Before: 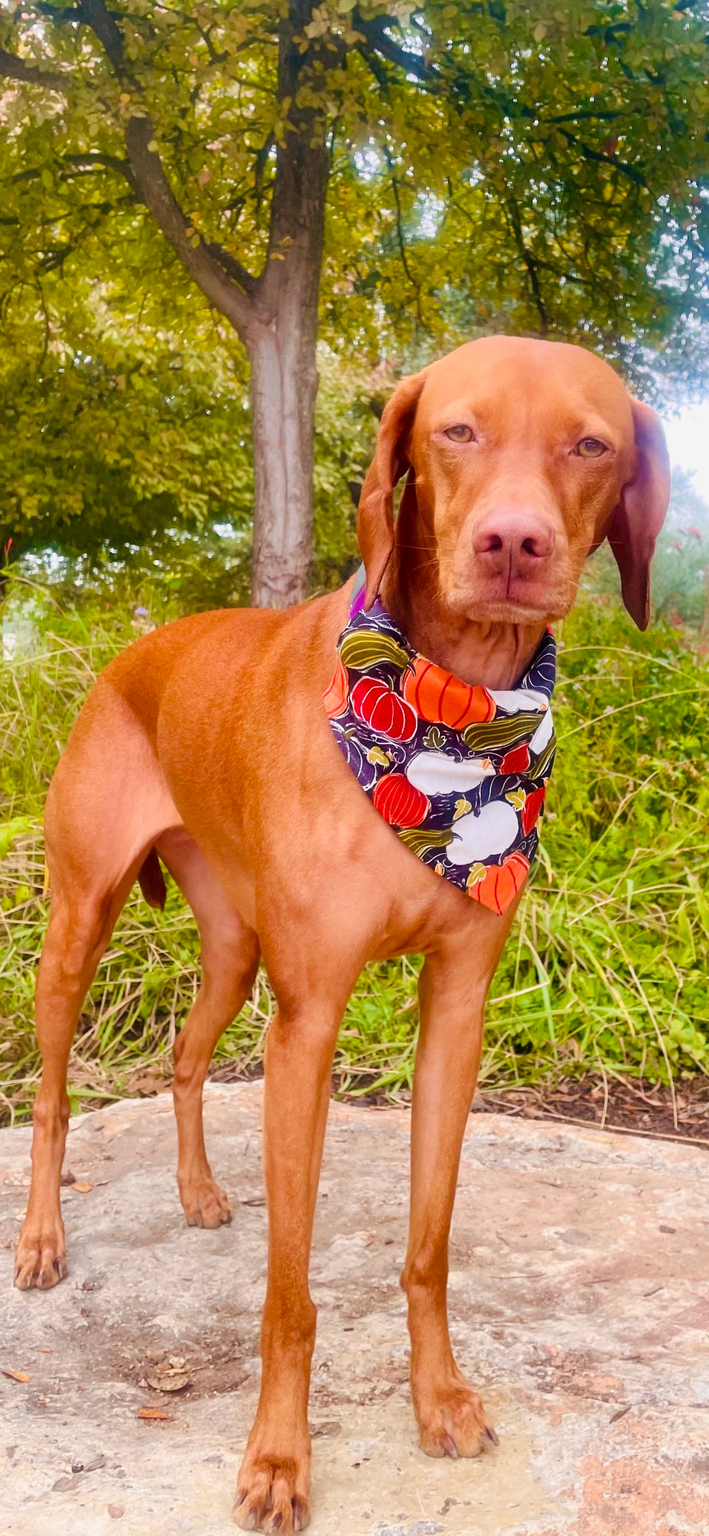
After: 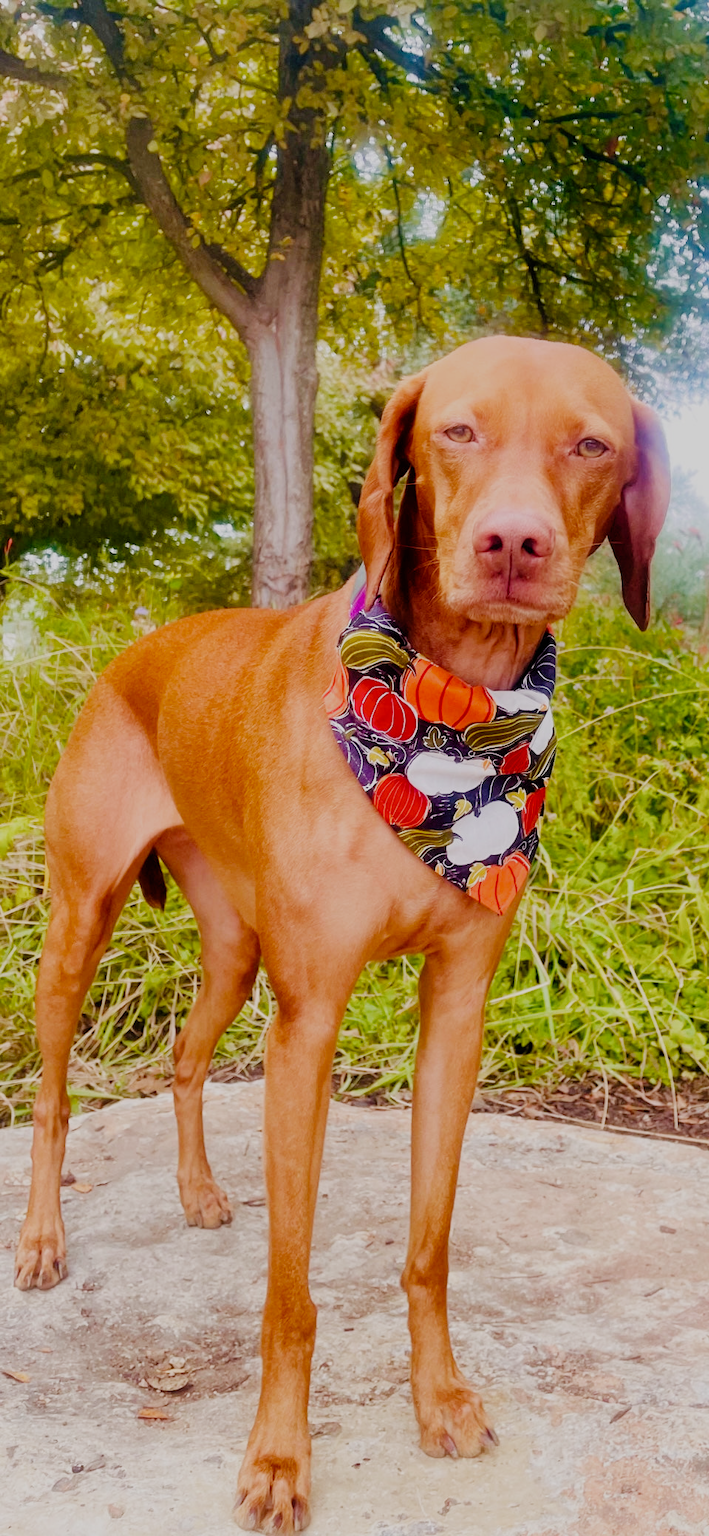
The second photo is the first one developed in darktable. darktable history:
filmic rgb: black relative exposure -7.65 EV, white relative exposure 4.56 EV, hardness 3.61, contrast 0.99, preserve chrominance no, color science v4 (2020), type of noise poissonian
